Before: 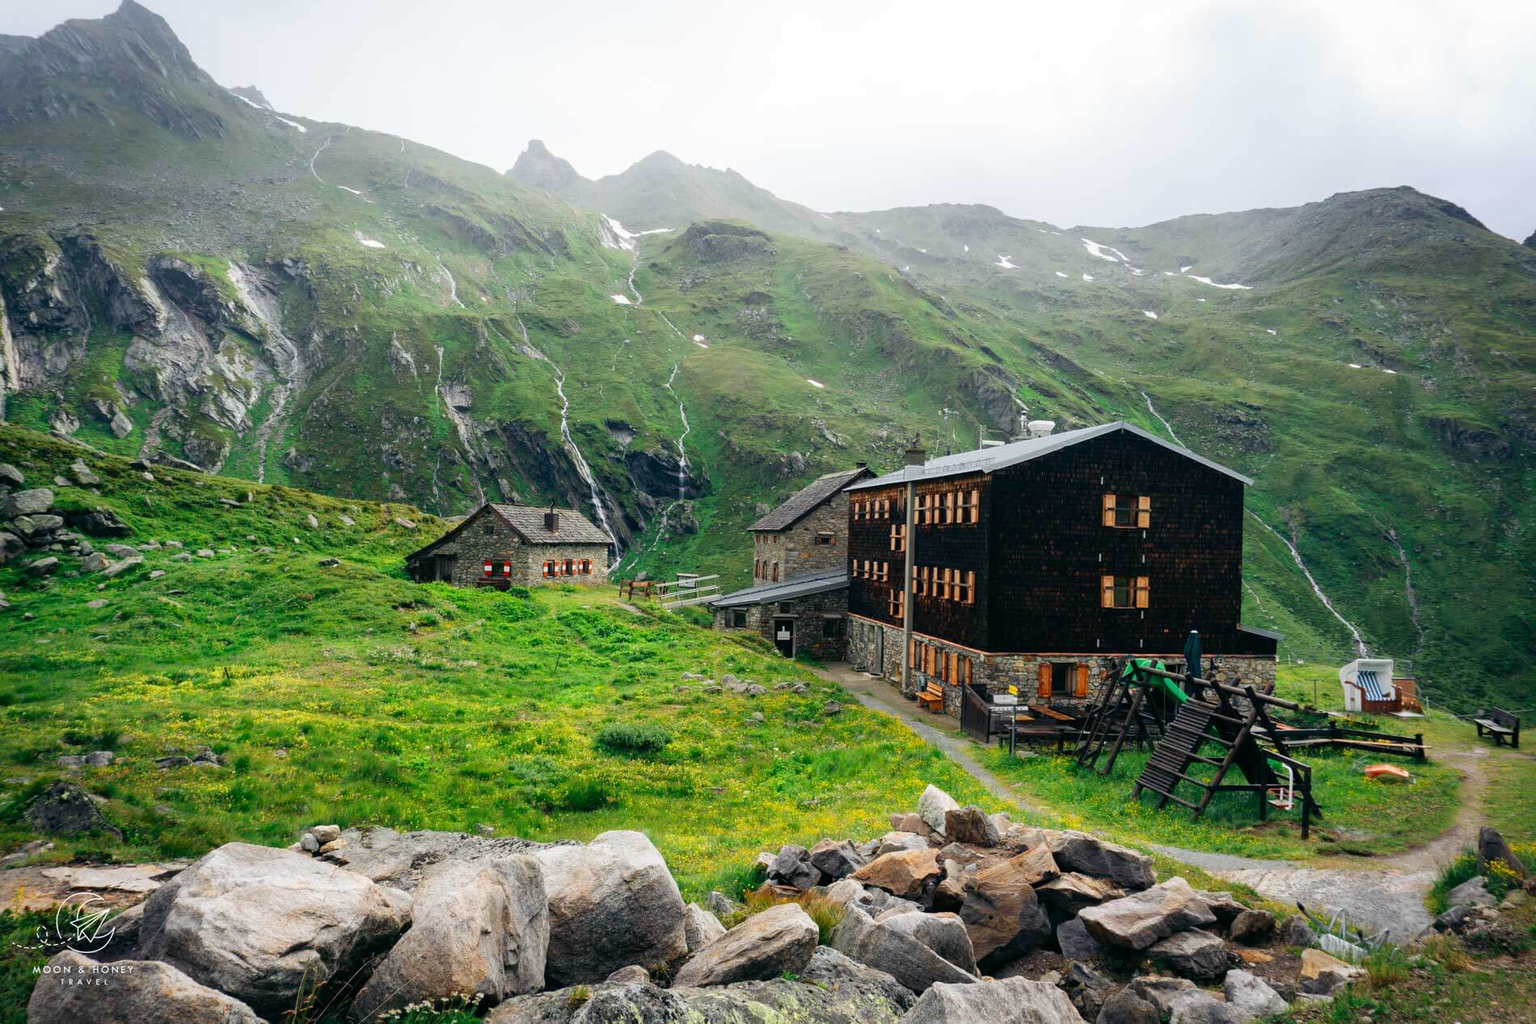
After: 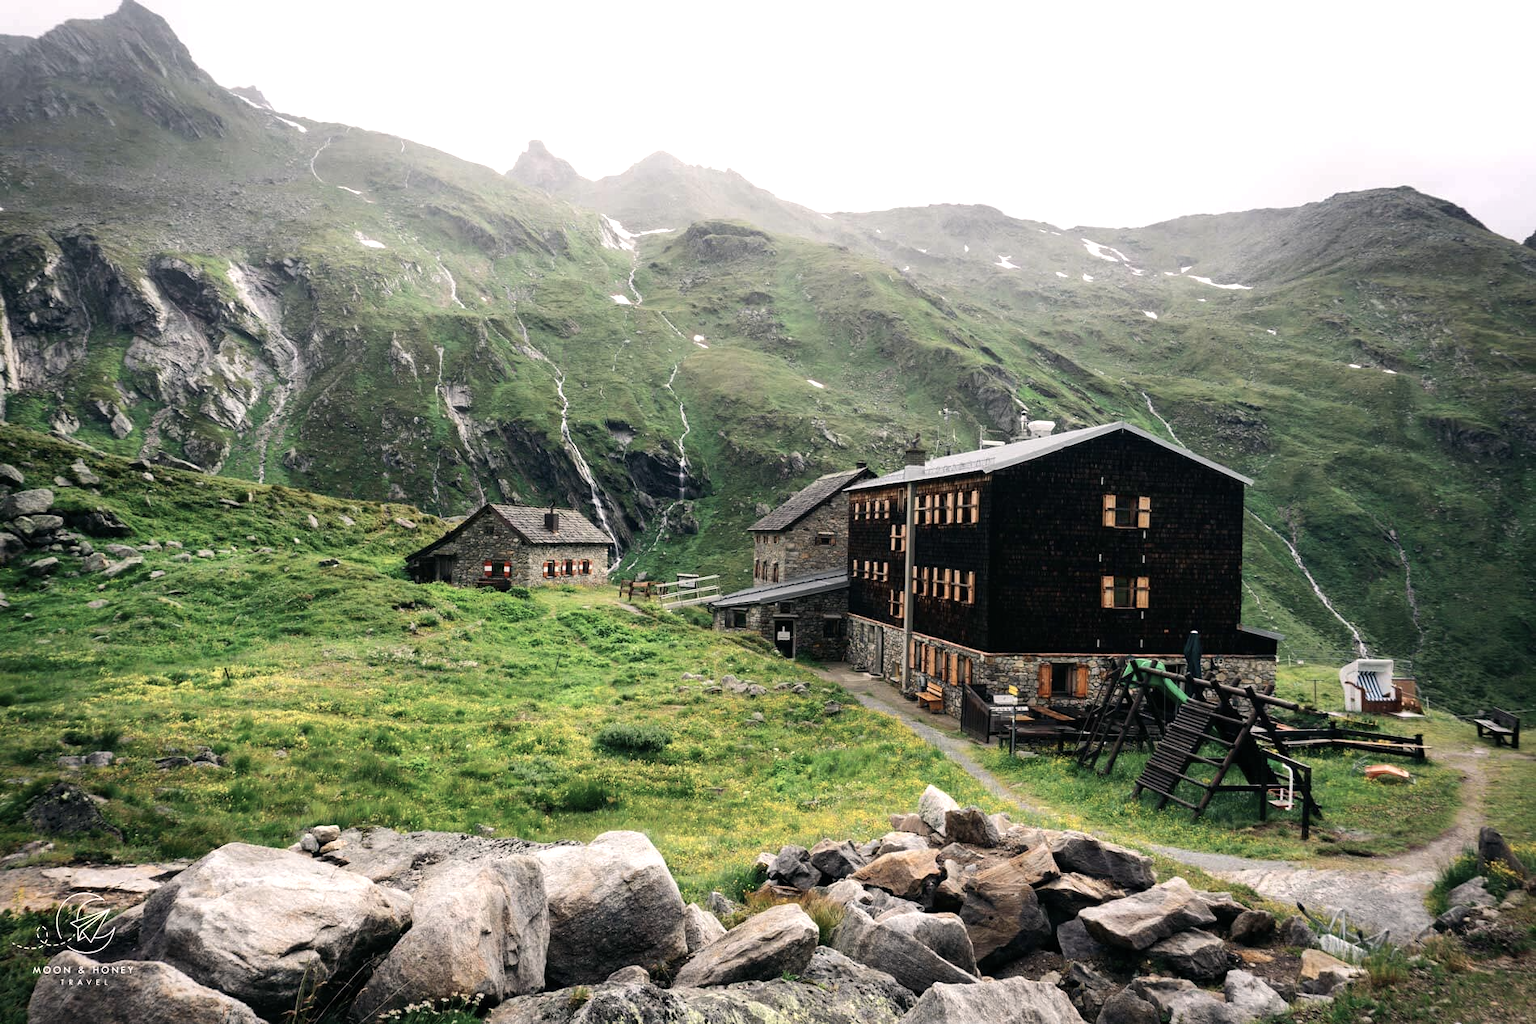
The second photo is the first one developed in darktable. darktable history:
tone equalizer: -8 EV -0.426 EV, -7 EV -0.368 EV, -6 EV -0.303 EV, -5 EV -0.188 EV, -3 EV 0.255 EV, -2 EV 0.312 EV, -1 EV 0.397 EV, +0 EV 0.409 EV, edges refinement/feathering 500, mask exposure compensation -1.57 EV, preserve details no
color correction: highlights a* 5.53, highlights b* 5.2, saturation 0.628
